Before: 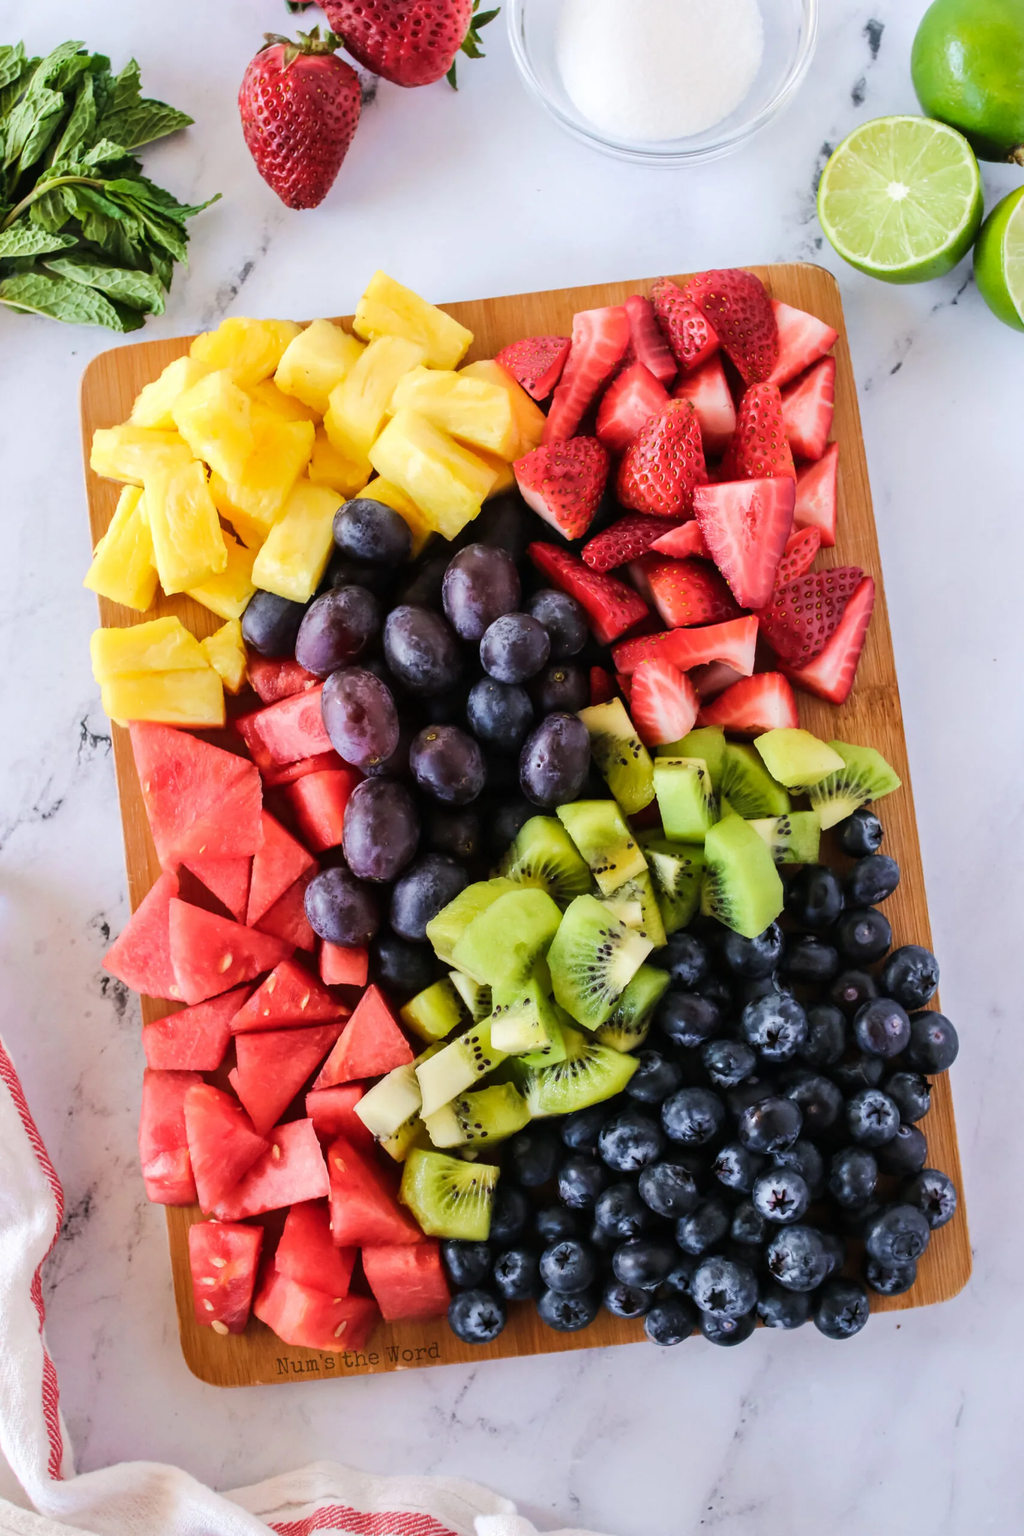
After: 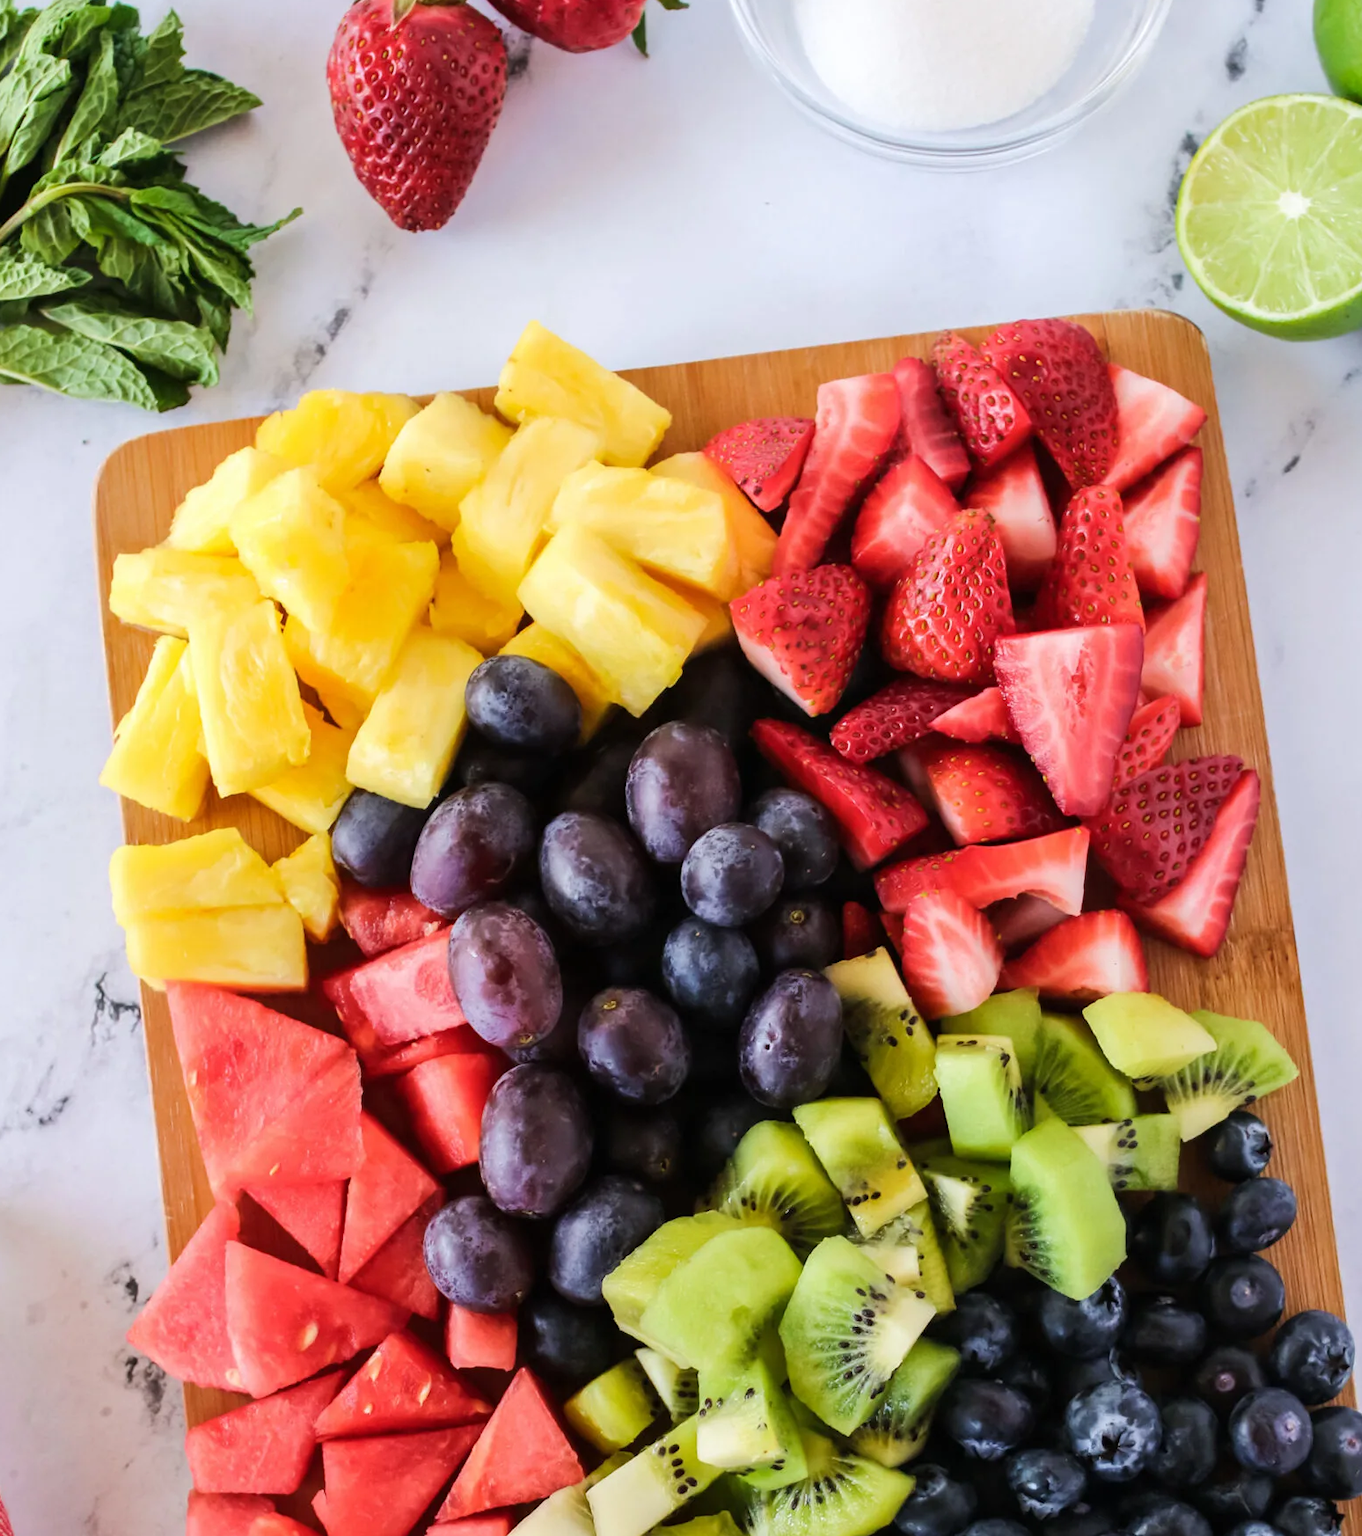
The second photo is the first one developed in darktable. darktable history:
crop: left 1.562%, top 3.361%, right 7.693%, bottom 28.427%
